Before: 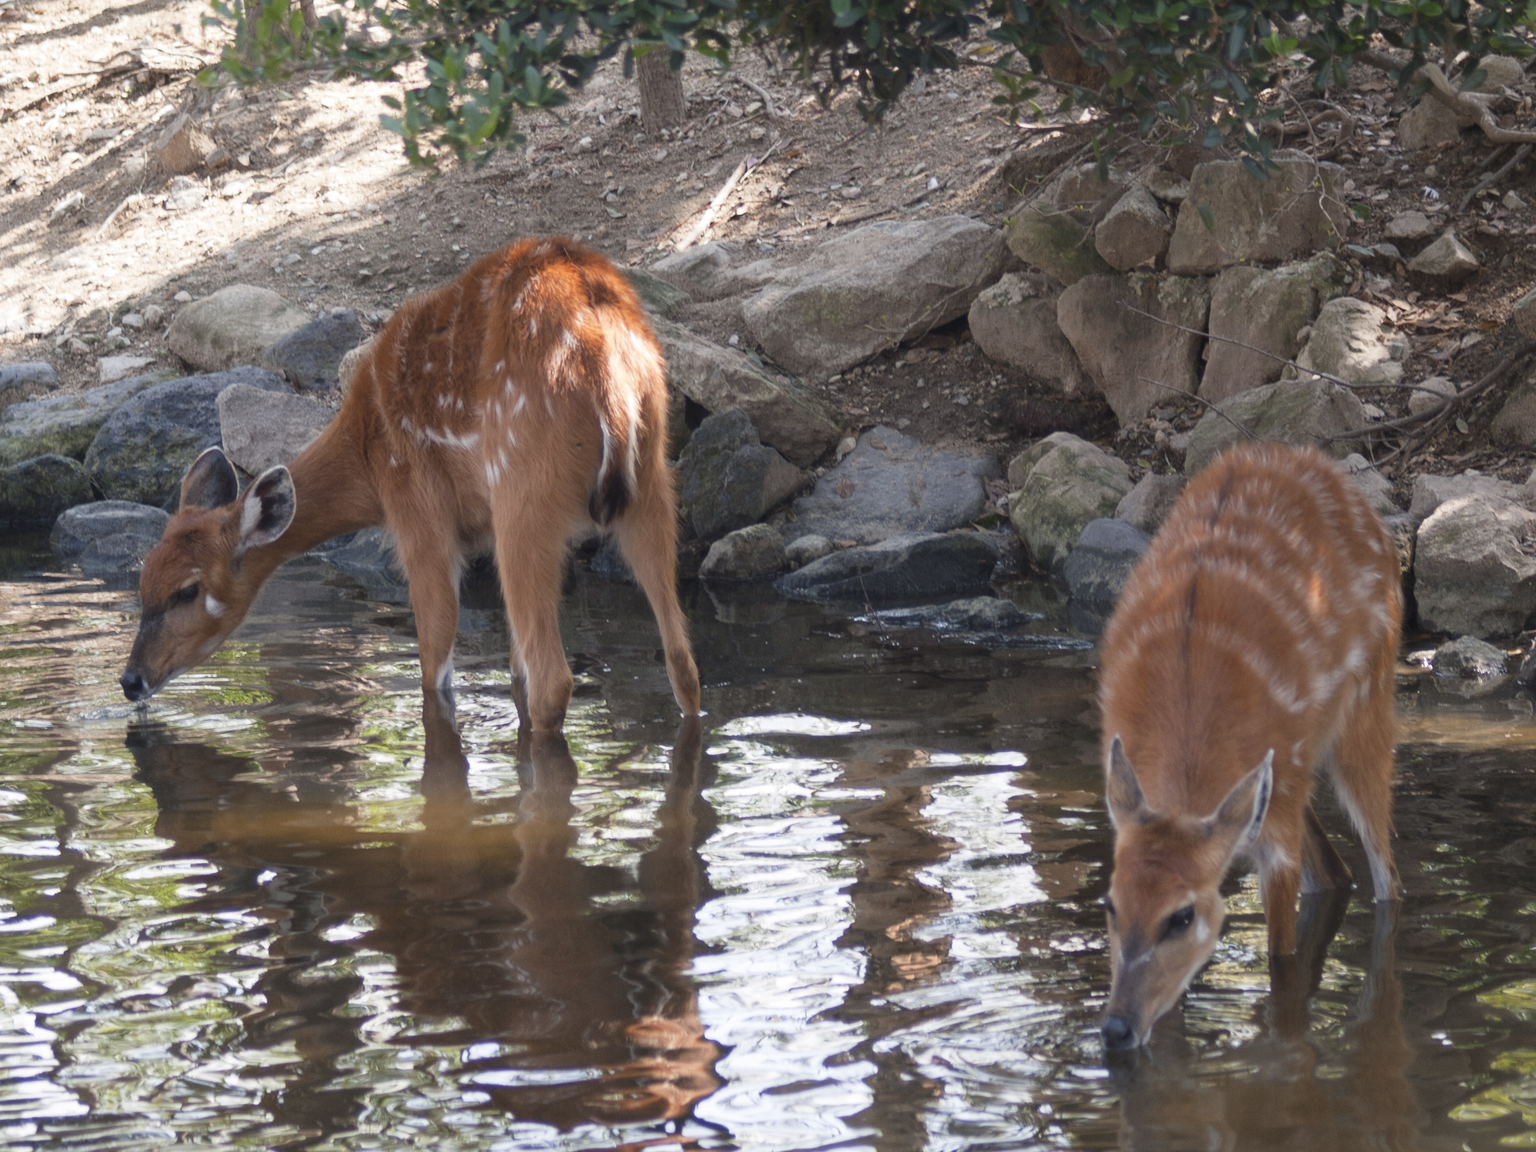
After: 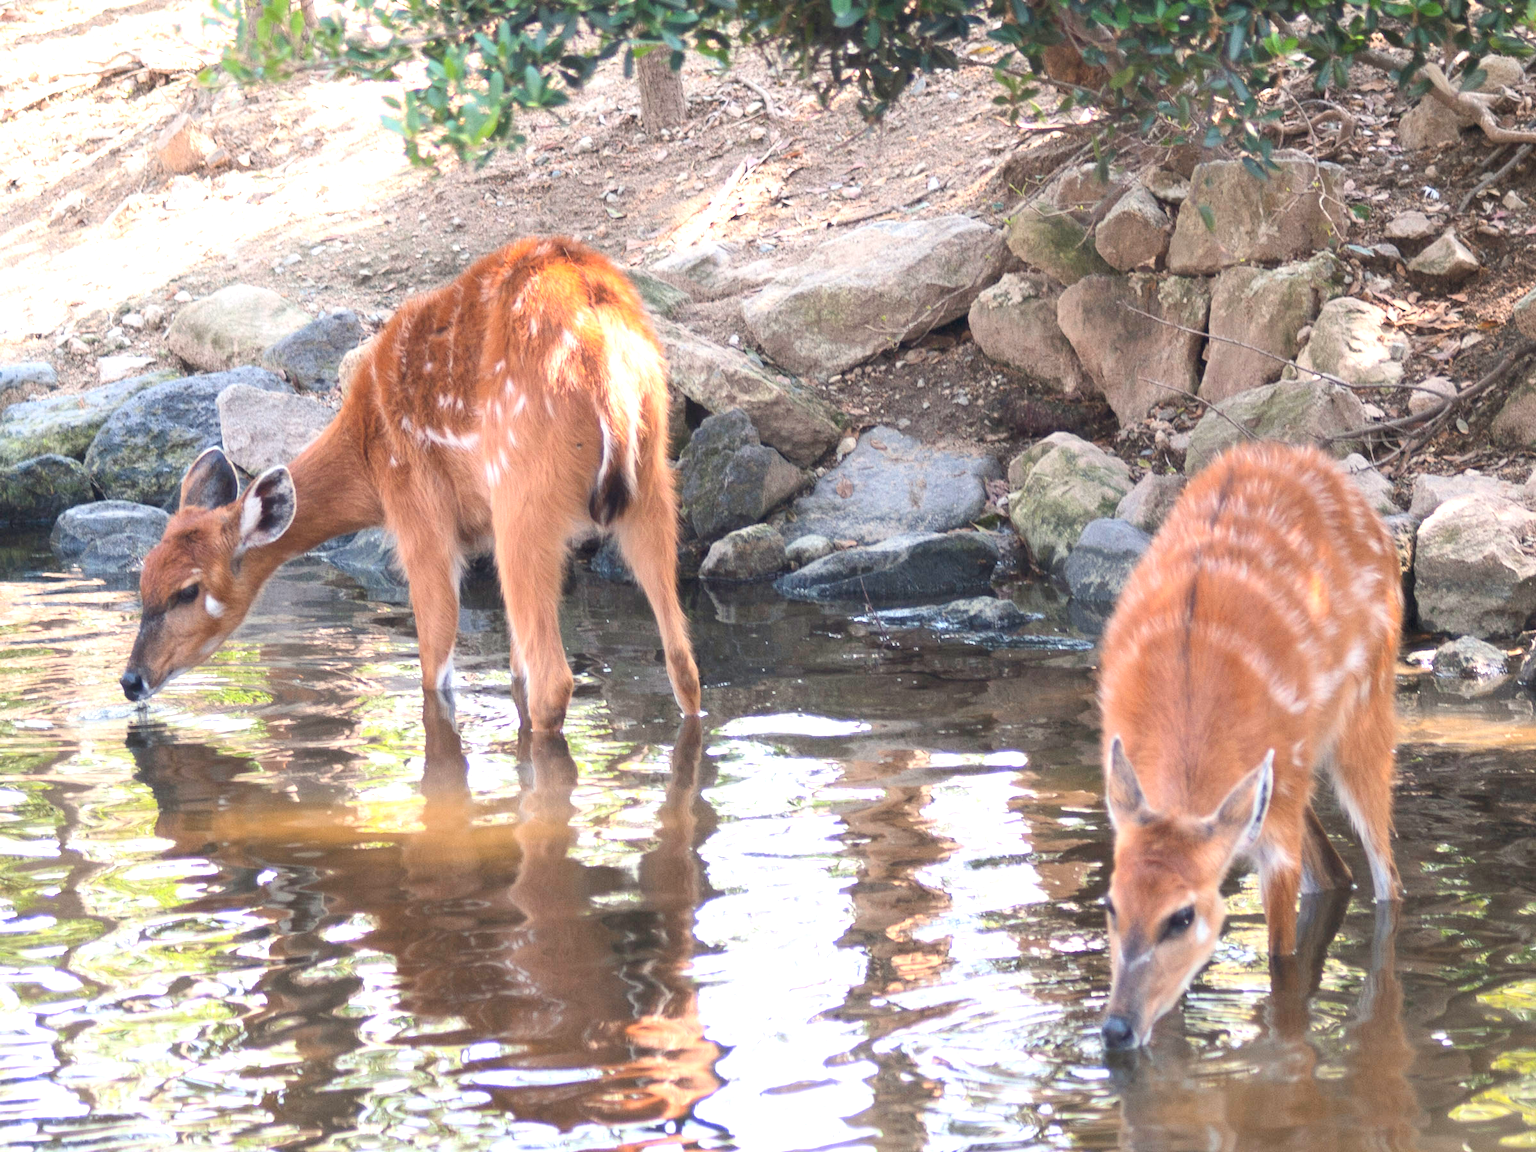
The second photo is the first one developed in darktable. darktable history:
contrast brightness saturation: contrast 0.196, brightness 0.147, saturation 0.14
exposure: black level correction 0, exposure 1.107 EV, compensate highlight preservation false
